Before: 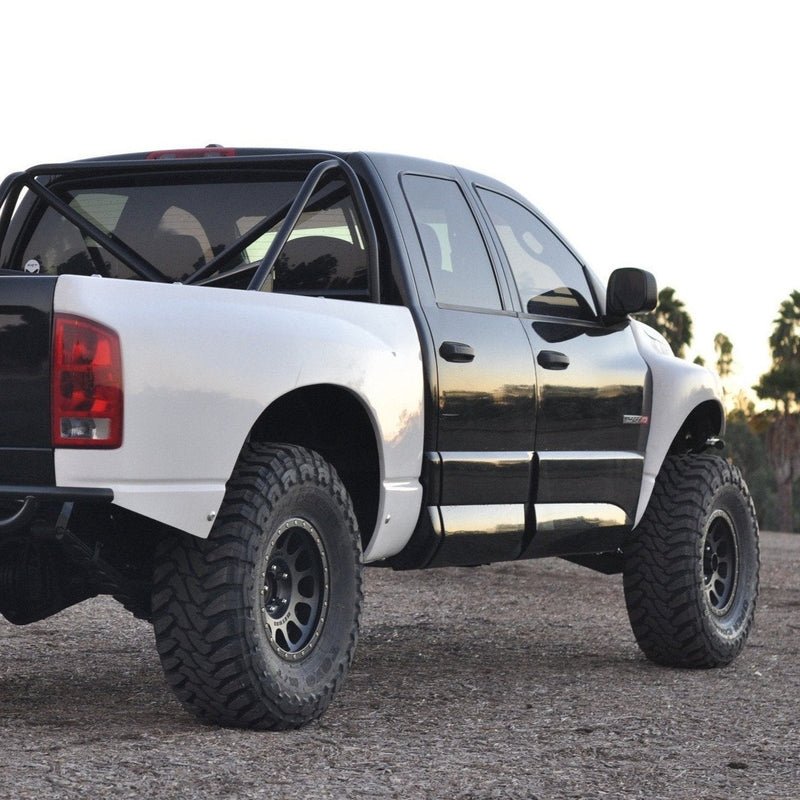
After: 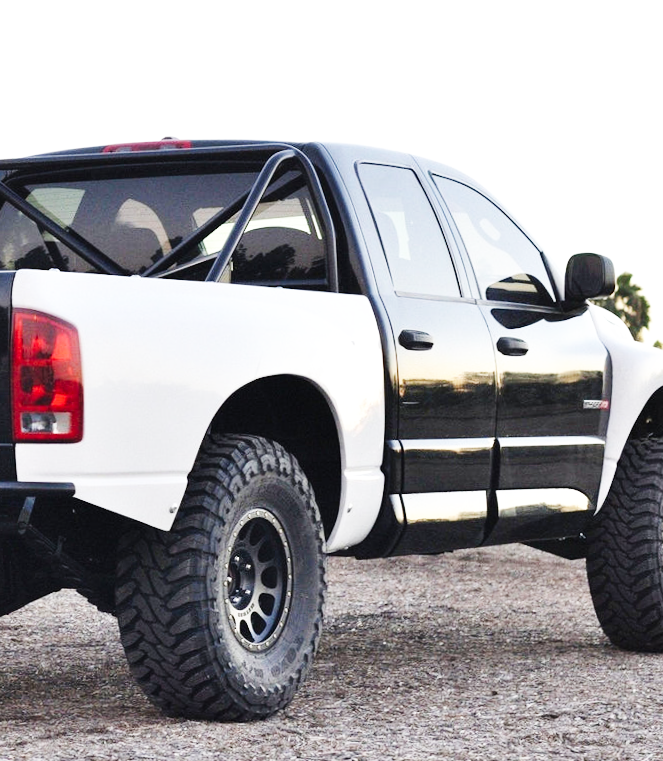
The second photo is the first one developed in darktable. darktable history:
crop and rotate: angle 1°, left 4.281%, top 0.642%, right 11.383%, bottom 2.486%
base curve: curves: ch0 [(0, 0.003) (0.001, 0.002) (0.006, 0.004) (0.02, 0.022) (0.048, 0.086) (0.094, 0.234) (0.162, 0.431) (0.258, 0.629) (0.385, 0.8) (0.548, 0.918) (0.751, 0.988) (1, 1)], preserve colors none
